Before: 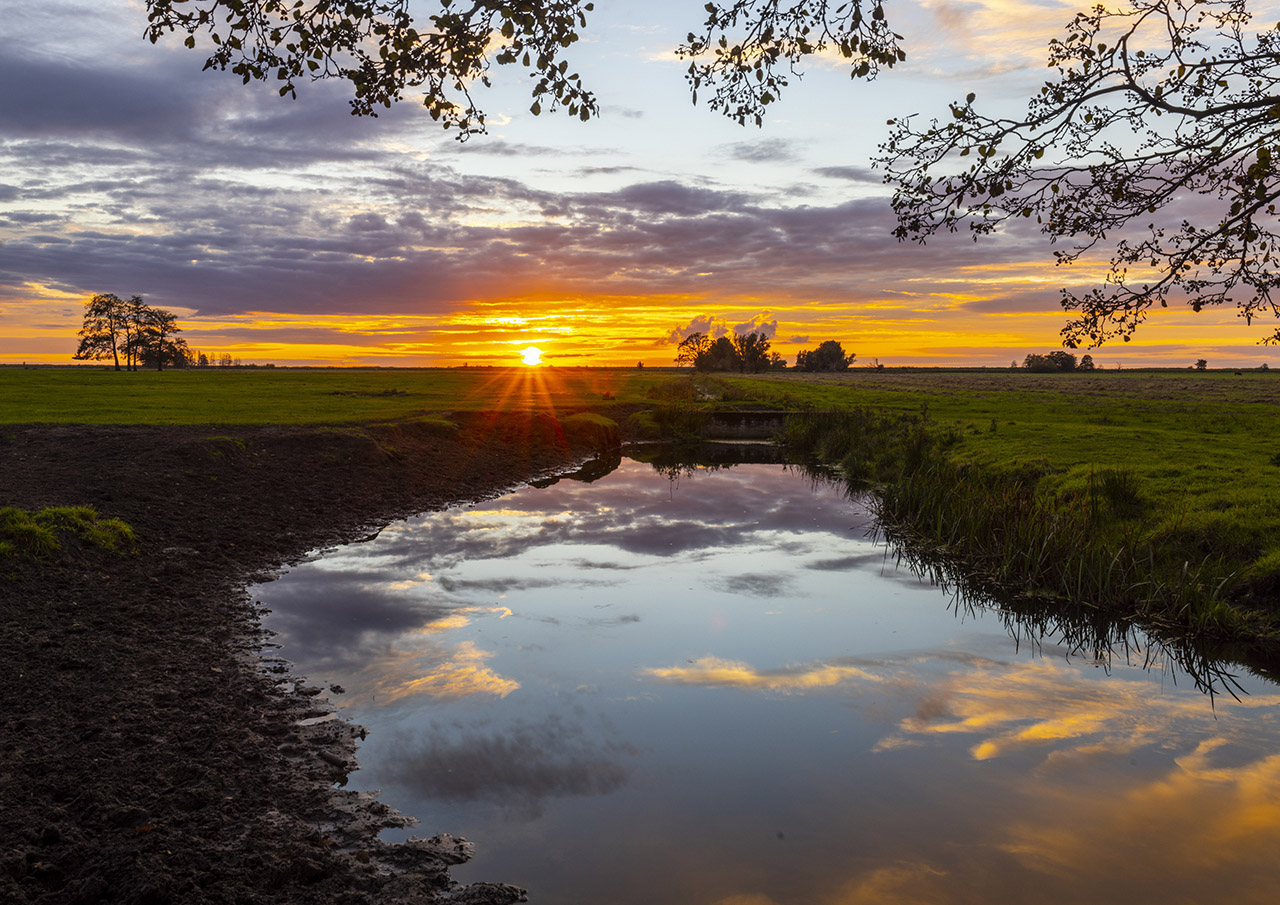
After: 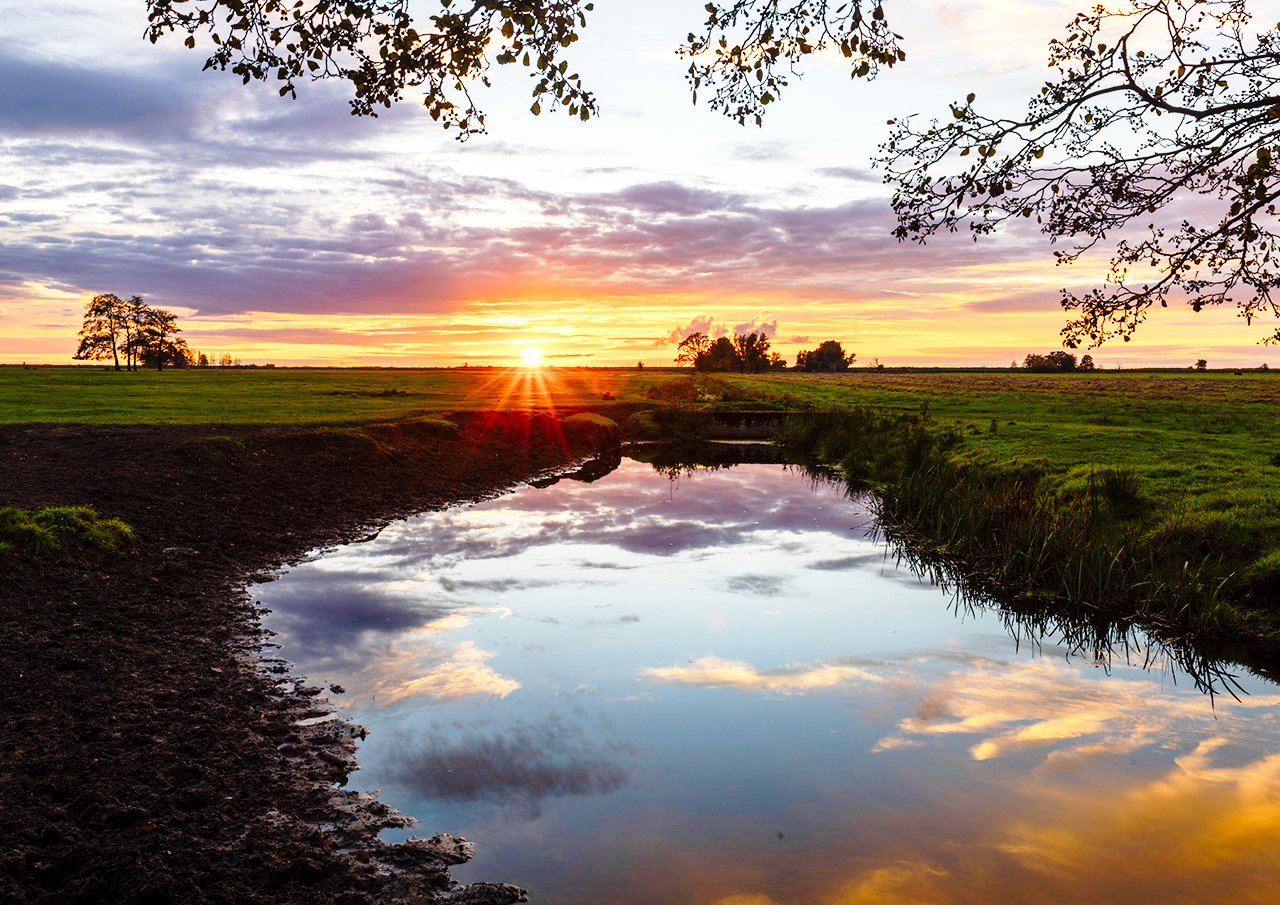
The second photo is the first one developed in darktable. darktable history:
color balance rgb: shadows lift › chroma 2.006%, shadows lift › hue 220.62°, highlights gain › luminance 14.522%, perceptual saturation grading › global saturation -0.046%, perceptual saturation grading › highlights -30.836%, perceptual saturation grading › shadows 19.983%, global vibrance 20%
base curve: curves: ch0 [(0, 0) (0.028, 0.03) (0.121, 0.232) (0.46, 0.748) (0.859, 0.968) (1, 1)], preserve colors none
